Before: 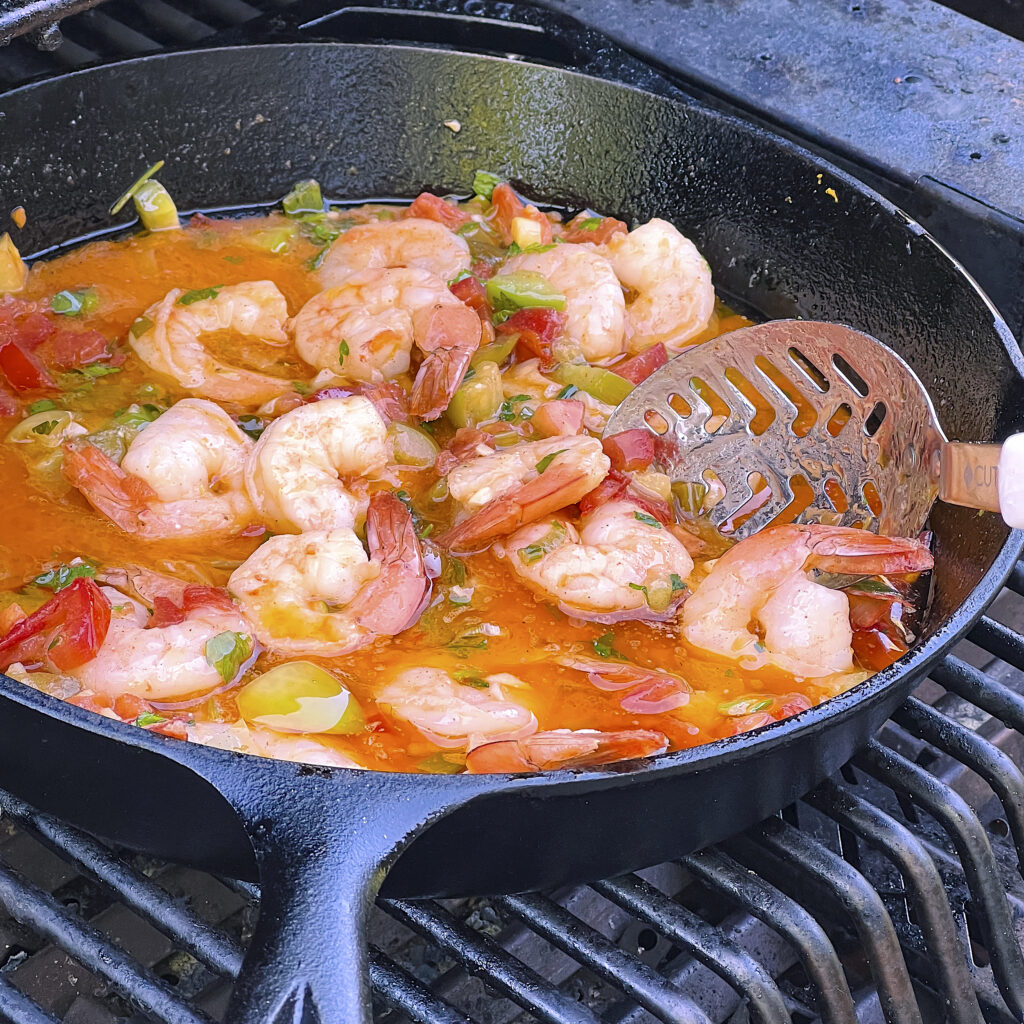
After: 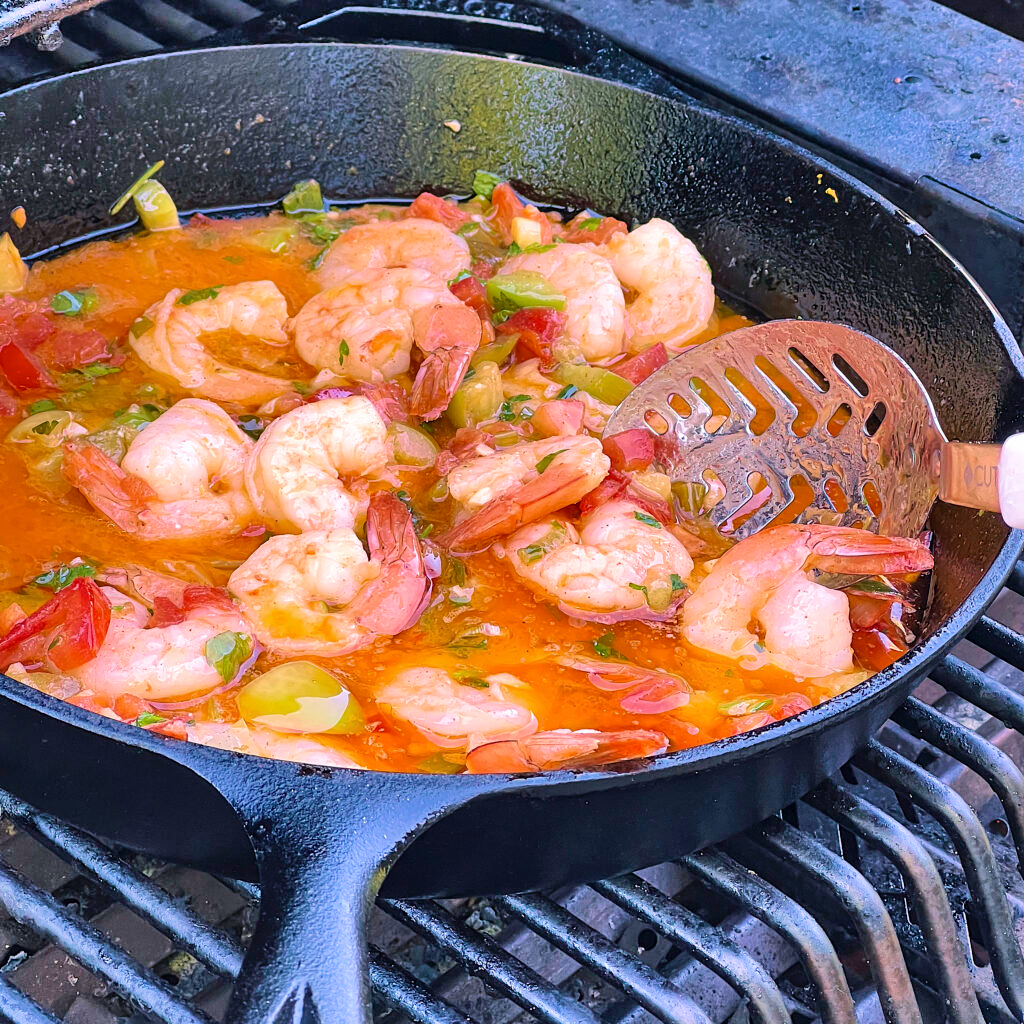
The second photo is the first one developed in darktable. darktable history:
shadows and highlights: shadows 74.25, highlights -25.38, soften with gaussian
velvia: strength 45.13%
